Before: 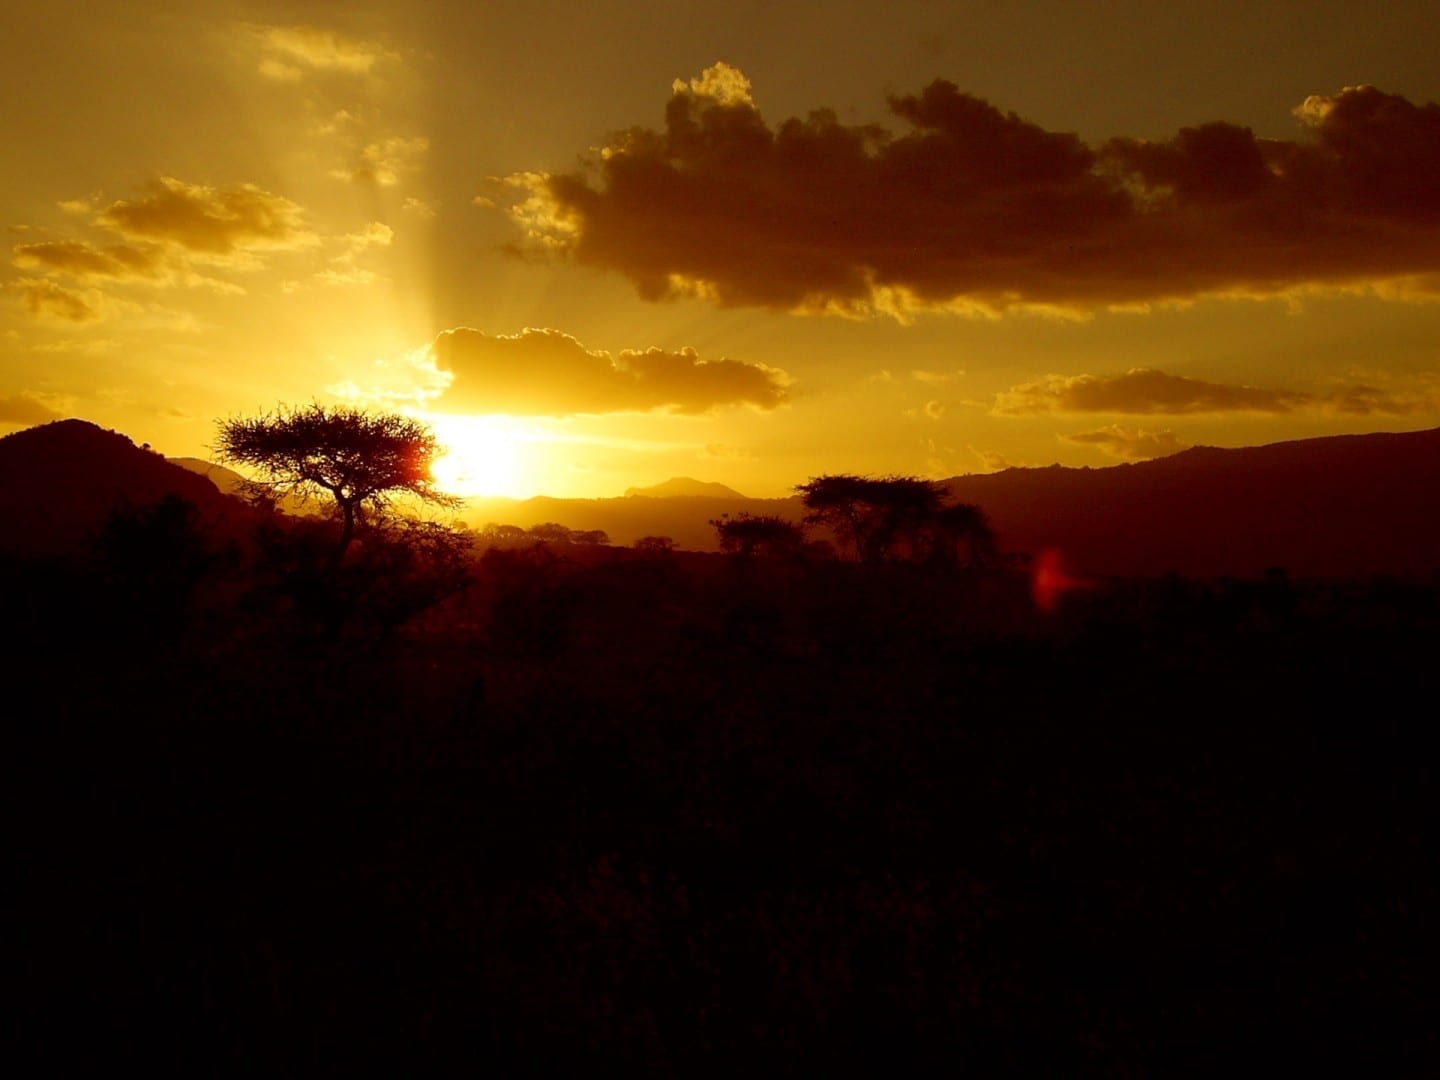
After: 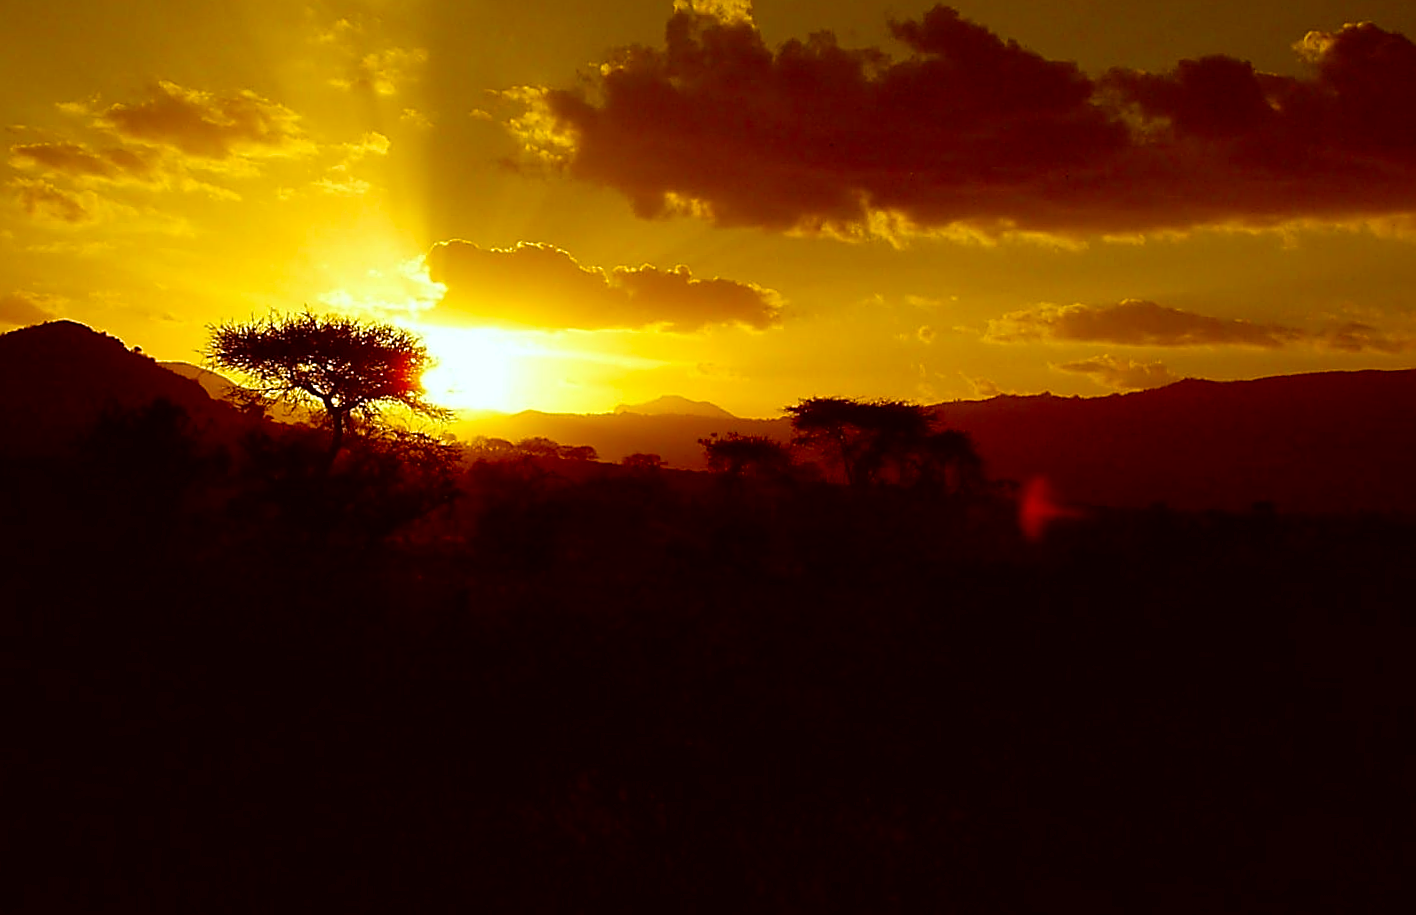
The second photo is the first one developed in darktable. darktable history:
crop and rotate: top 5.609%, bottom 5.609%
base curve: curves: ch0 [(0, 0) (0.303, 0.277) (1, 1)]
velvia: strength 32%, mid-tones bias 0.2
sharpen: amount 1
rotate and perspective: rotation 1.57°, crop left 0.018, crop right 0.982, crop top 0.039, crop bottom 0.961
rgb curve: mode RGB, independent channels
color correction: highlights a* -4.98, highlights b* -3.76, shadows a* 3.83, shadows b* 4.08
